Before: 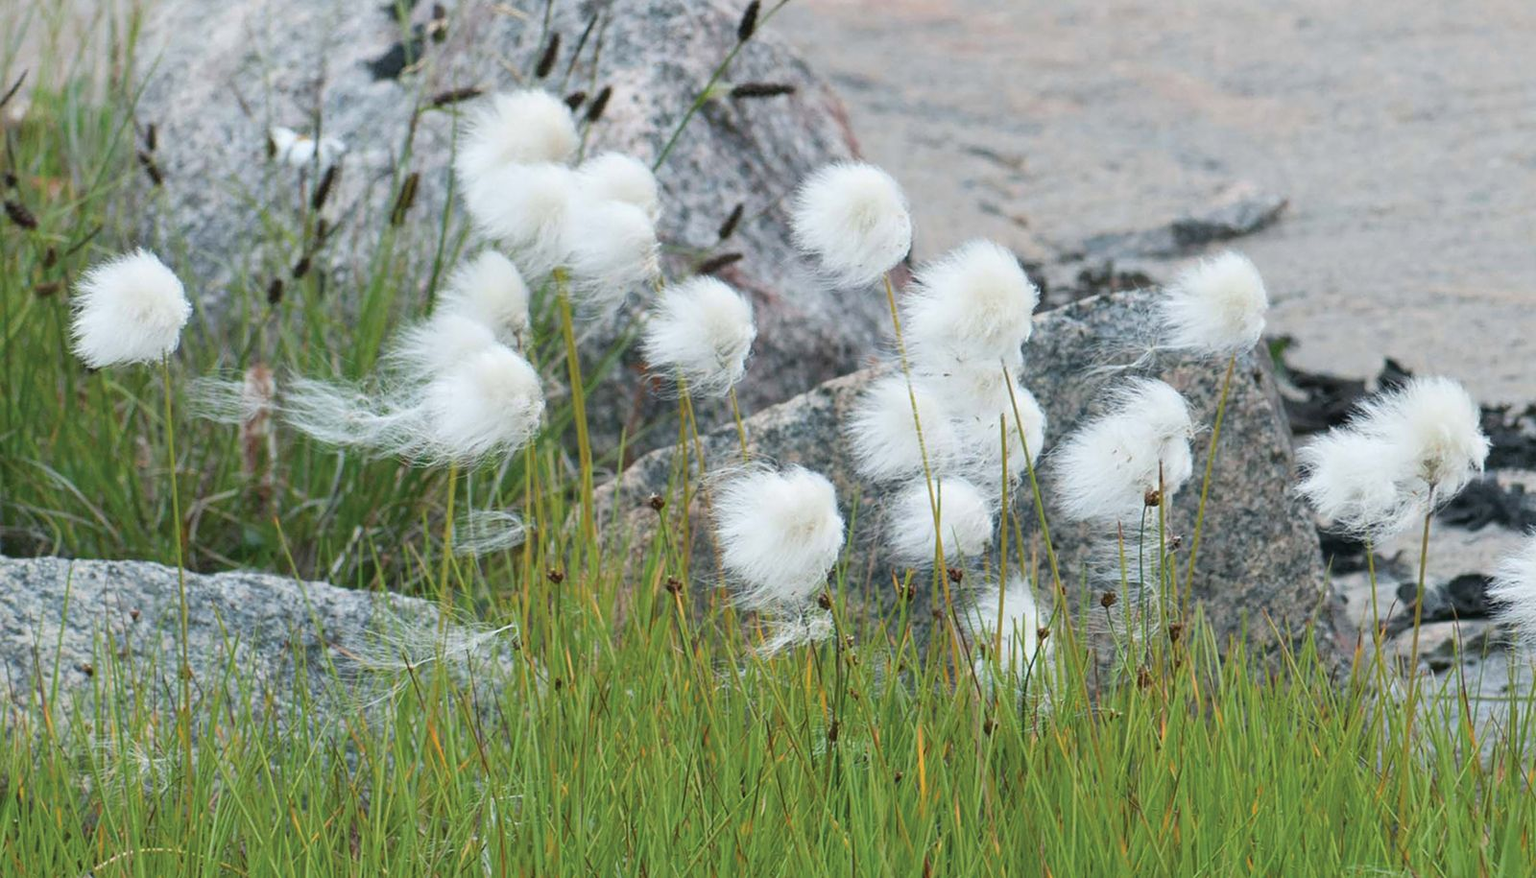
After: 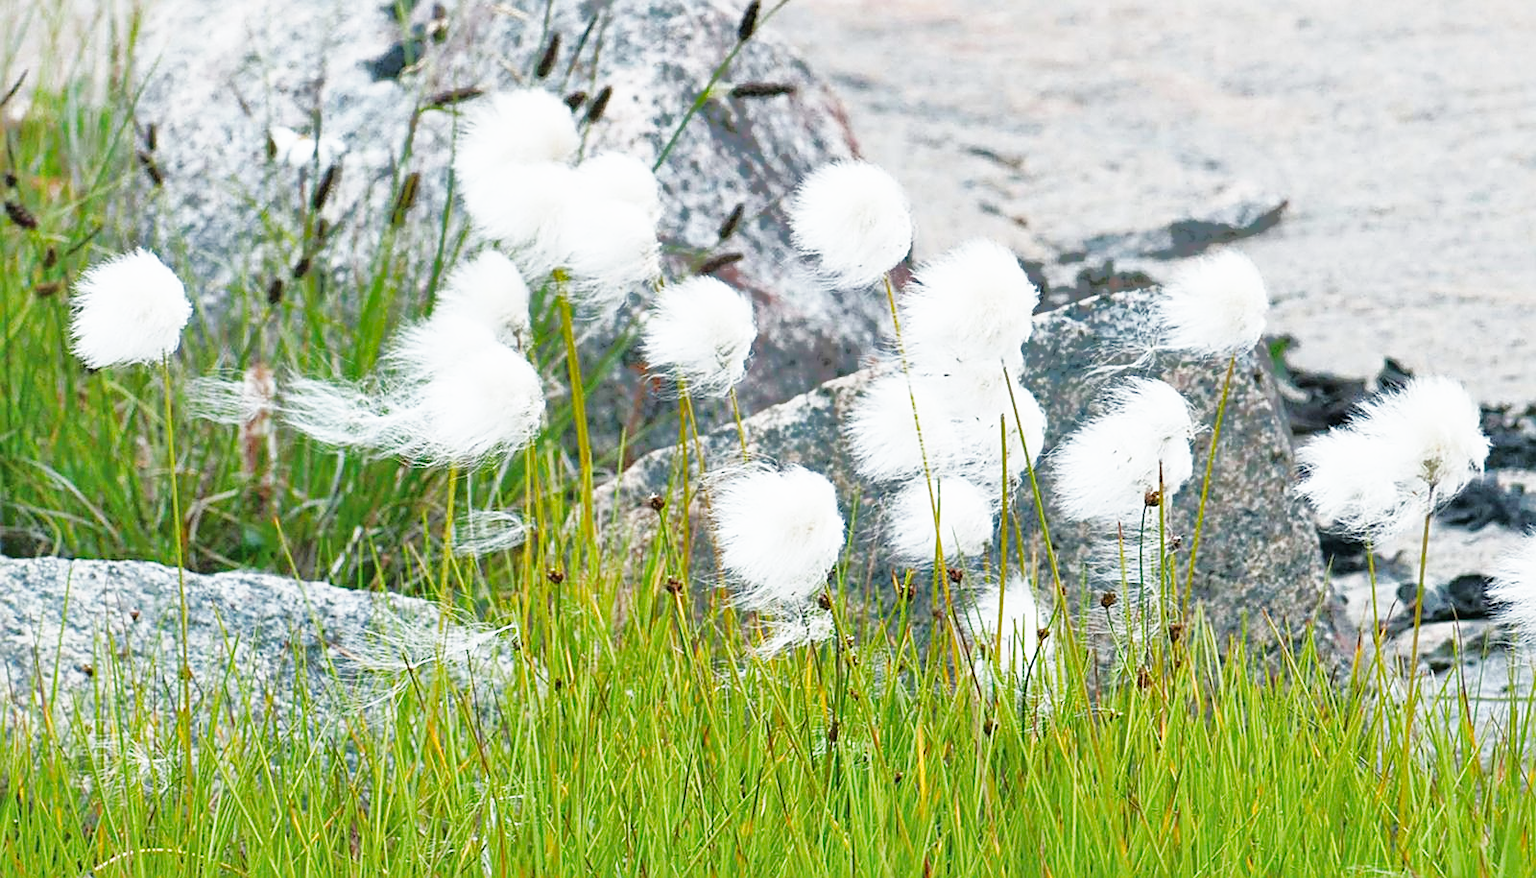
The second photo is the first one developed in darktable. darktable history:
shadows and highlights: shadows 40, highlights -60
sharpen: on, module defaults
base curve: curves: ch0 [(0, 0) (0.007, 0.004) (0.027, 0.03) (0.046, 0.07) (0.207, 0.54) (0.442, 0.872) (0.673, 0.972) (1, 1)], preserve colors none
